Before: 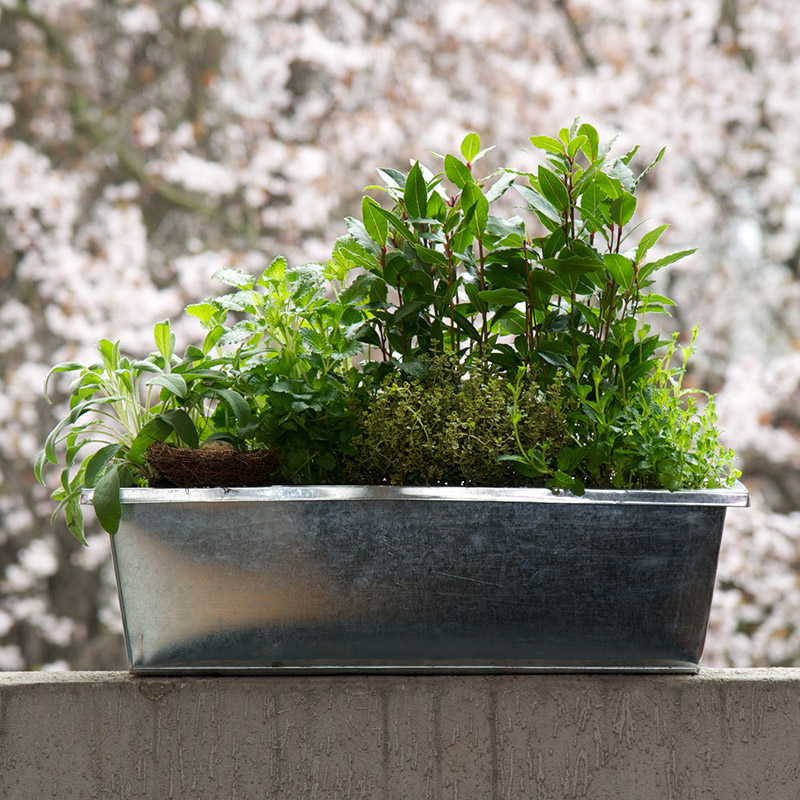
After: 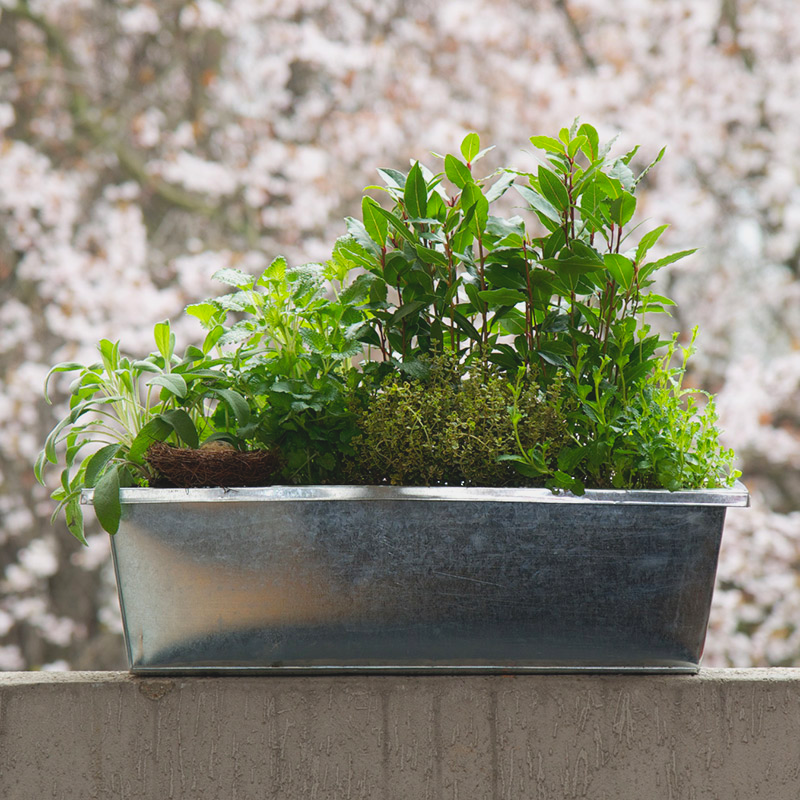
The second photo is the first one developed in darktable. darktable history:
contrast brightness saturation: contrast -0.102, brightness 0.05, saturation 0.081
tone equalizer: edges refinement/feathering 500, mask exposure compensation -1.57 EV, preserve details no
local contrast: mode bilateral grid, contrast 99, coarseness 100, detail 89%, midtone range 0.2
